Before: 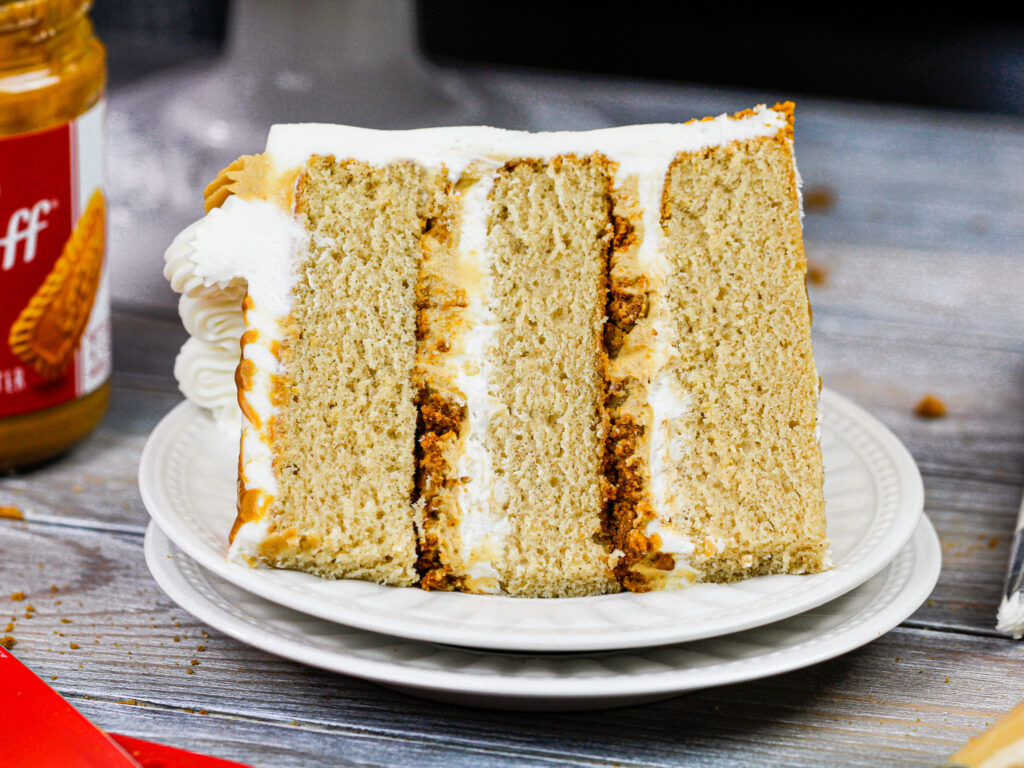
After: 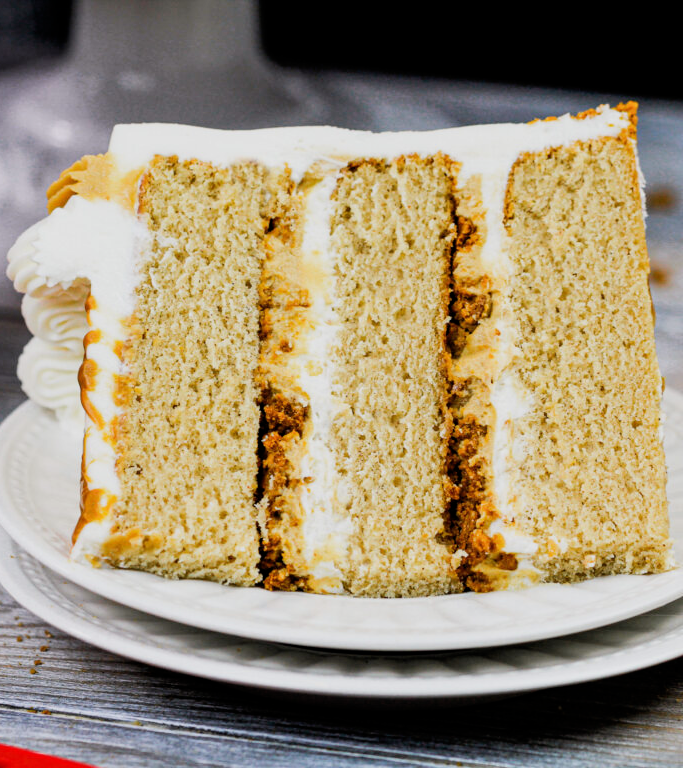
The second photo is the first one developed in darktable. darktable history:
crop and rotate: left 15.409%, right 17.892%
filmic rgb: middle gray luminance 9.06%, black relative exposure -10.53 EV, white relative exposure 3.44 EV, target black luminance 0%, hardness 6, latitude 59.47%, contrast 1.088, highlights saturation mix 5.87%, shadows ↔ highlights balance 29.41%
